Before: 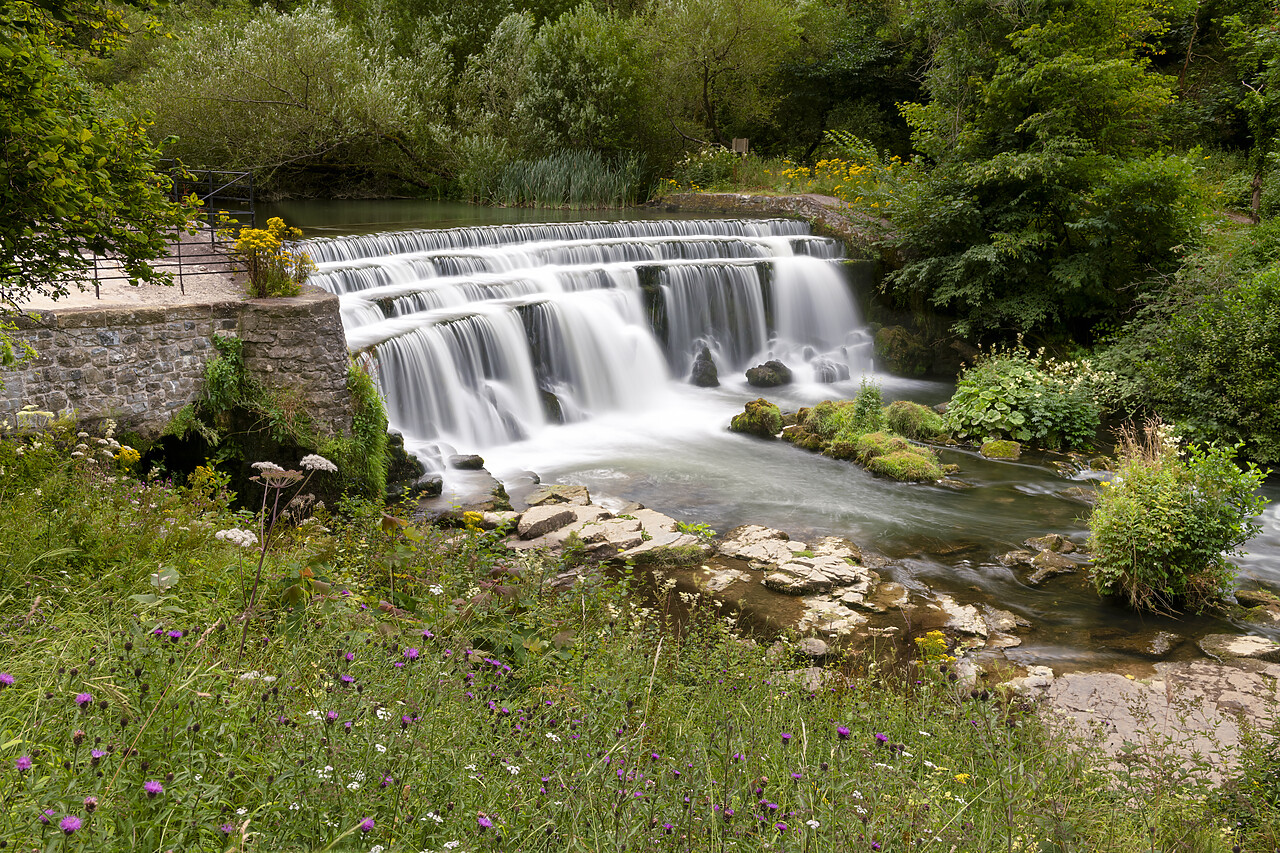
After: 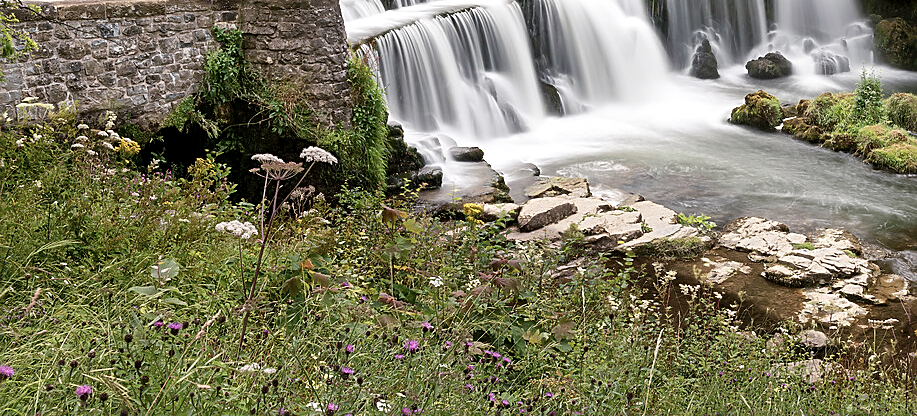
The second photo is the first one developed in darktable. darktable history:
sharpen: on, module defaults
crop: top 36.183%, right 28.329%, bottom 14.946%
tone equalizer: mask exposure compensation -0.487 EV
contrast brightness saturation: contrast 0.096, saturation -0.296
